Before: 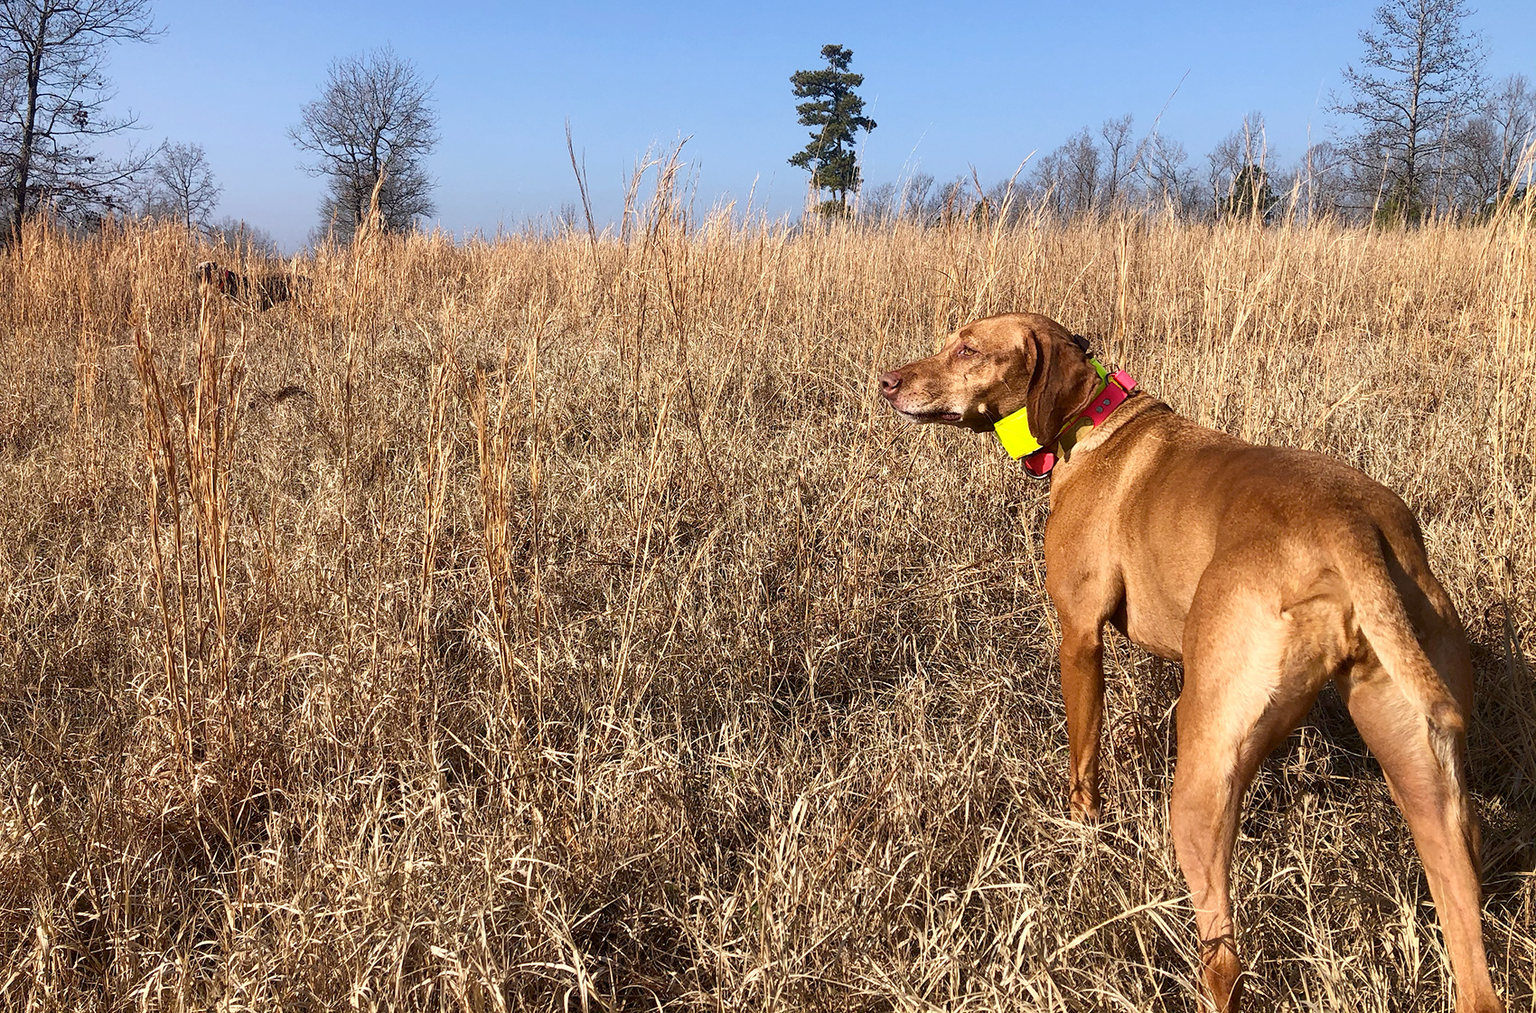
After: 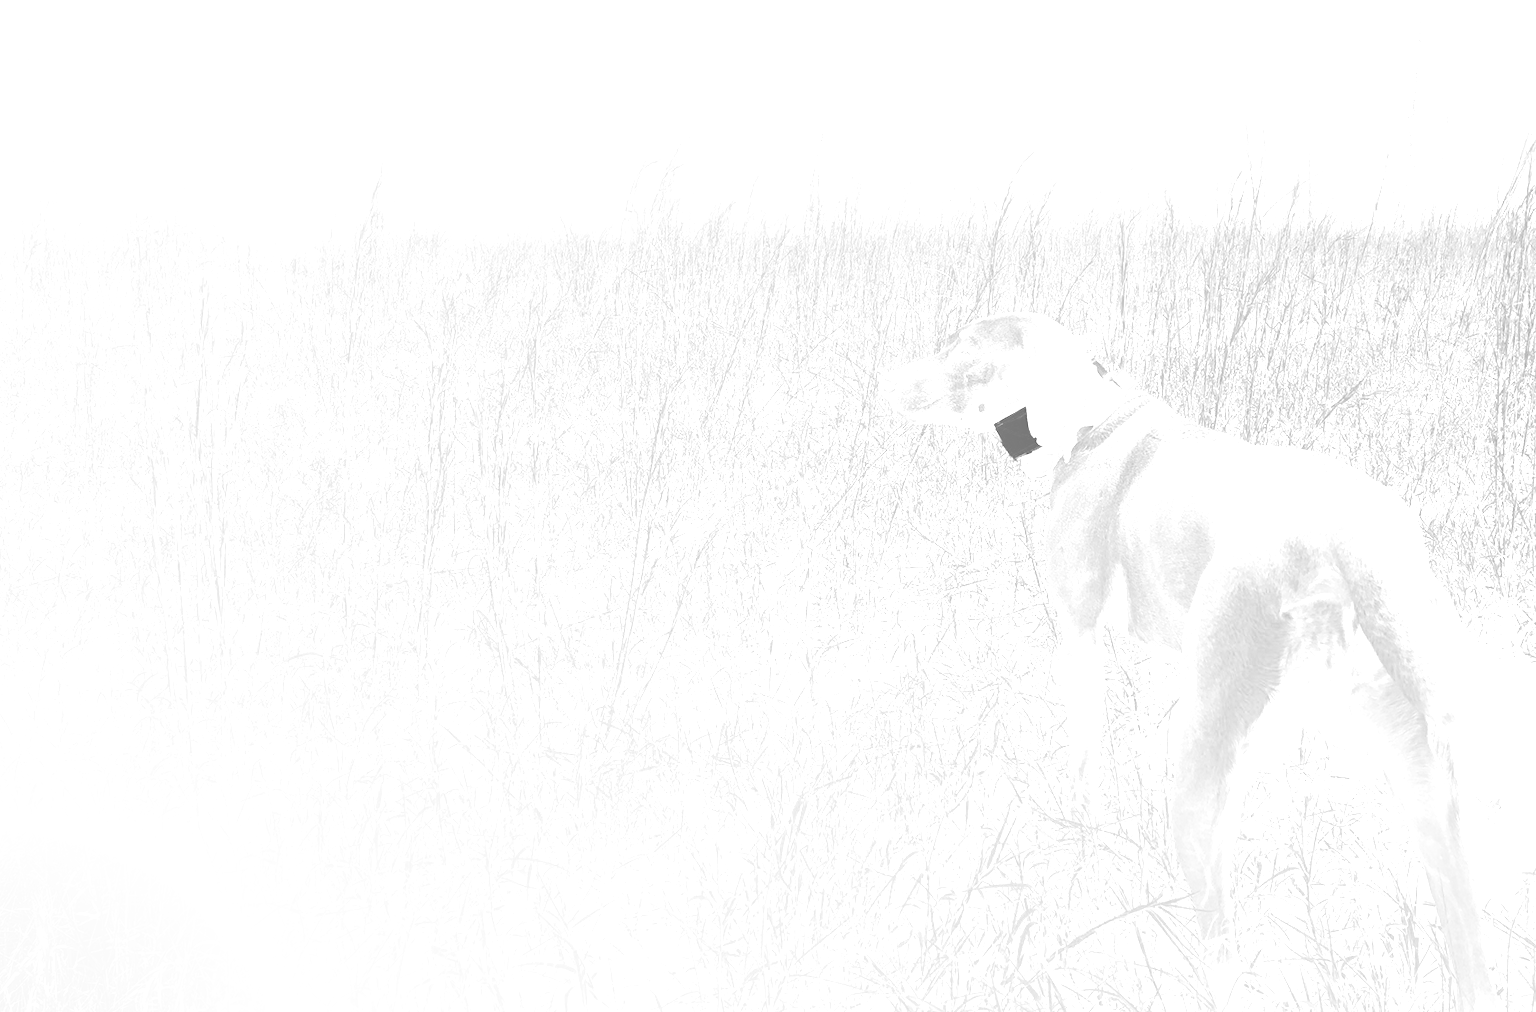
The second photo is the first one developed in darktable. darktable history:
bloom: size 70%, threshold 25%, strength 70%
color zones: curves: ch0 [(0, 0.554) (0.146, 0.662) (0.293, 0.86) (0.503, 0.774) (0.637, 0.106) (0.74, 0.072) (0.866, 0.488) (0.998, 0.569)]; ch1 [(0, 0) (0.143, 0) (0.286, 0) (0.429, 0) (0.571, 0) (0.714, 0) (0.857, 0)]
tone equalizer: -8 EV -0.75 EV, -7 EV -0.7 EV, -6 EV -0.6 EV, -5 EV -0.4 EV, -3 EV 0.4 EV, -2 EV 0.6 EV, -1 EV 0.7 EV, +0 EV 0.75 EV, edges refinement/feathering 500, mask exposure compensation -1.57 EV, preserve details no
